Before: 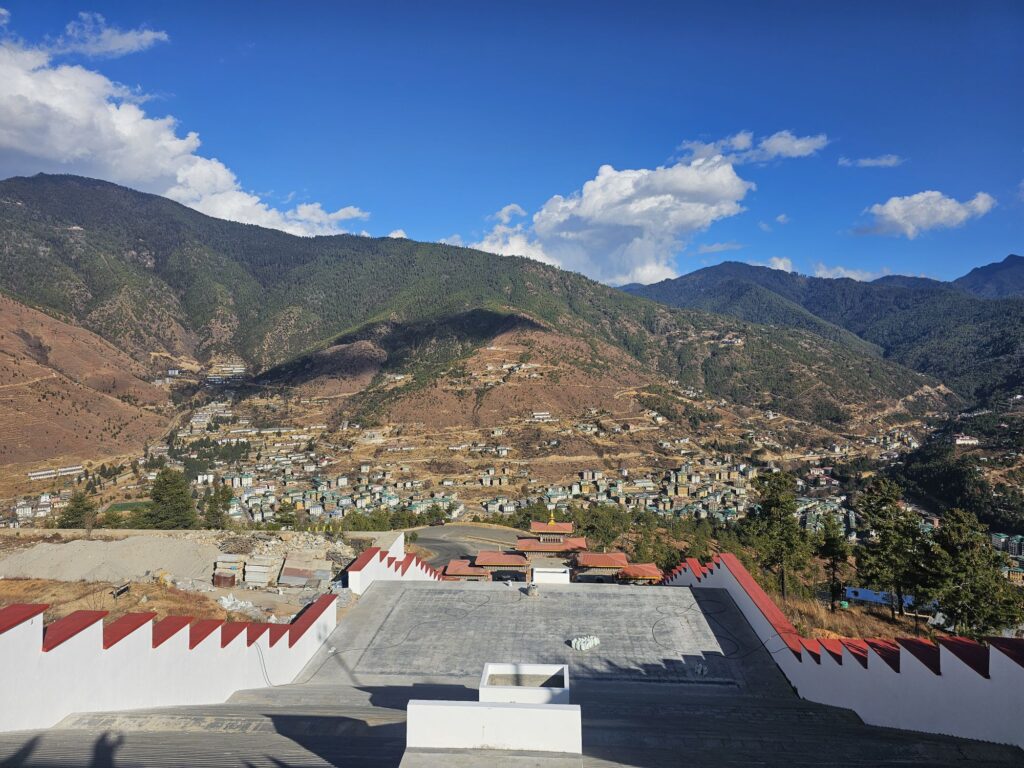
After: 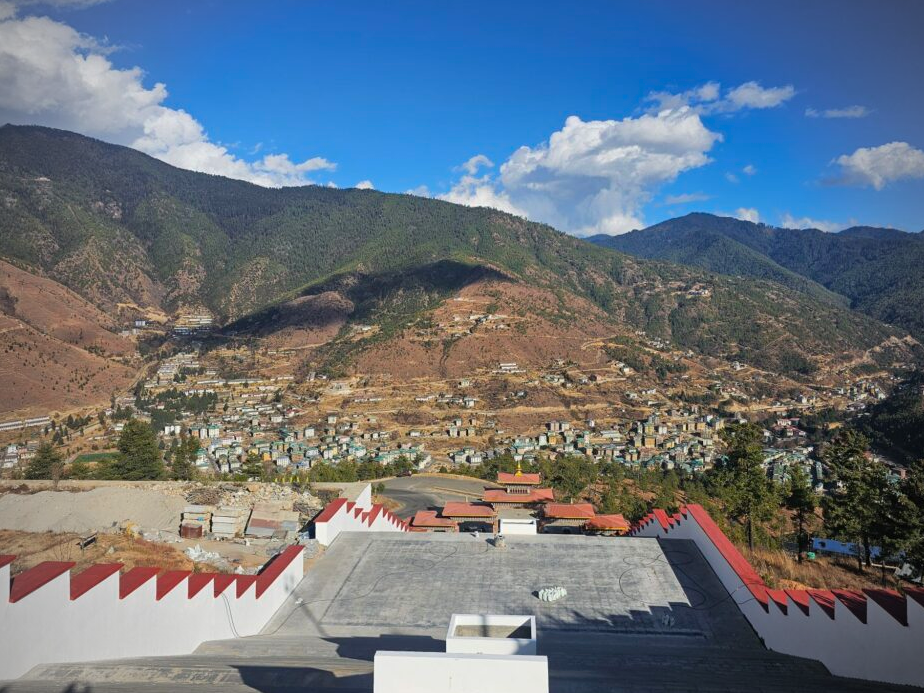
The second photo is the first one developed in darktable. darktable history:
vignetting: fall-off start 79.88%
crop: left 3.305%, top 6.436%, right 6.389%, bottom 3.258%
